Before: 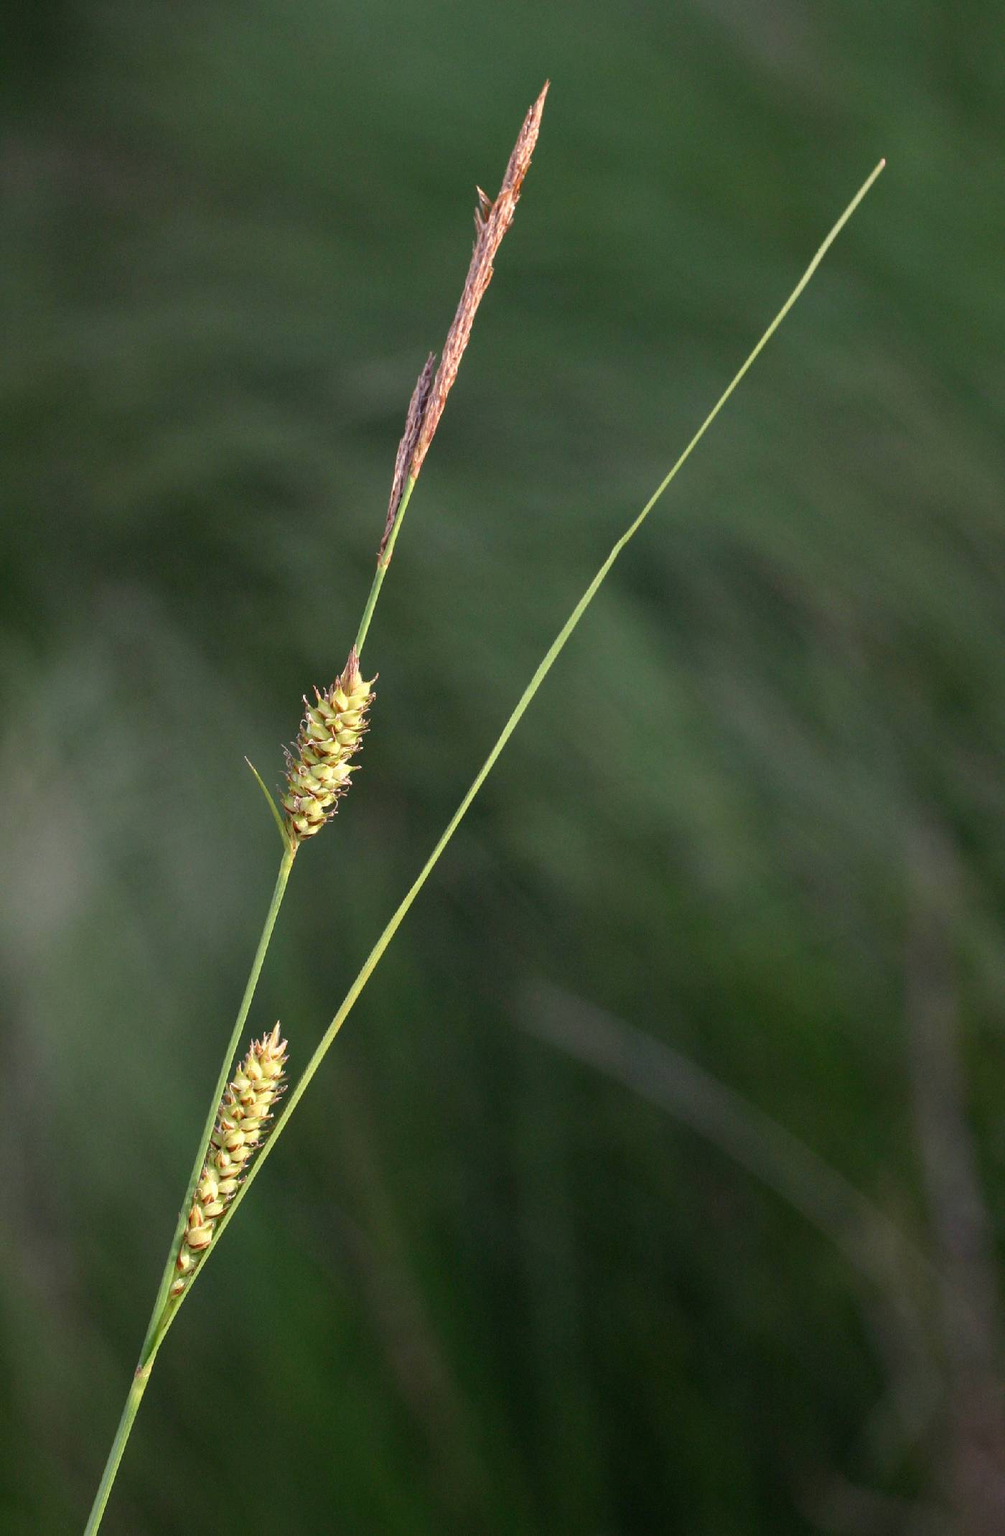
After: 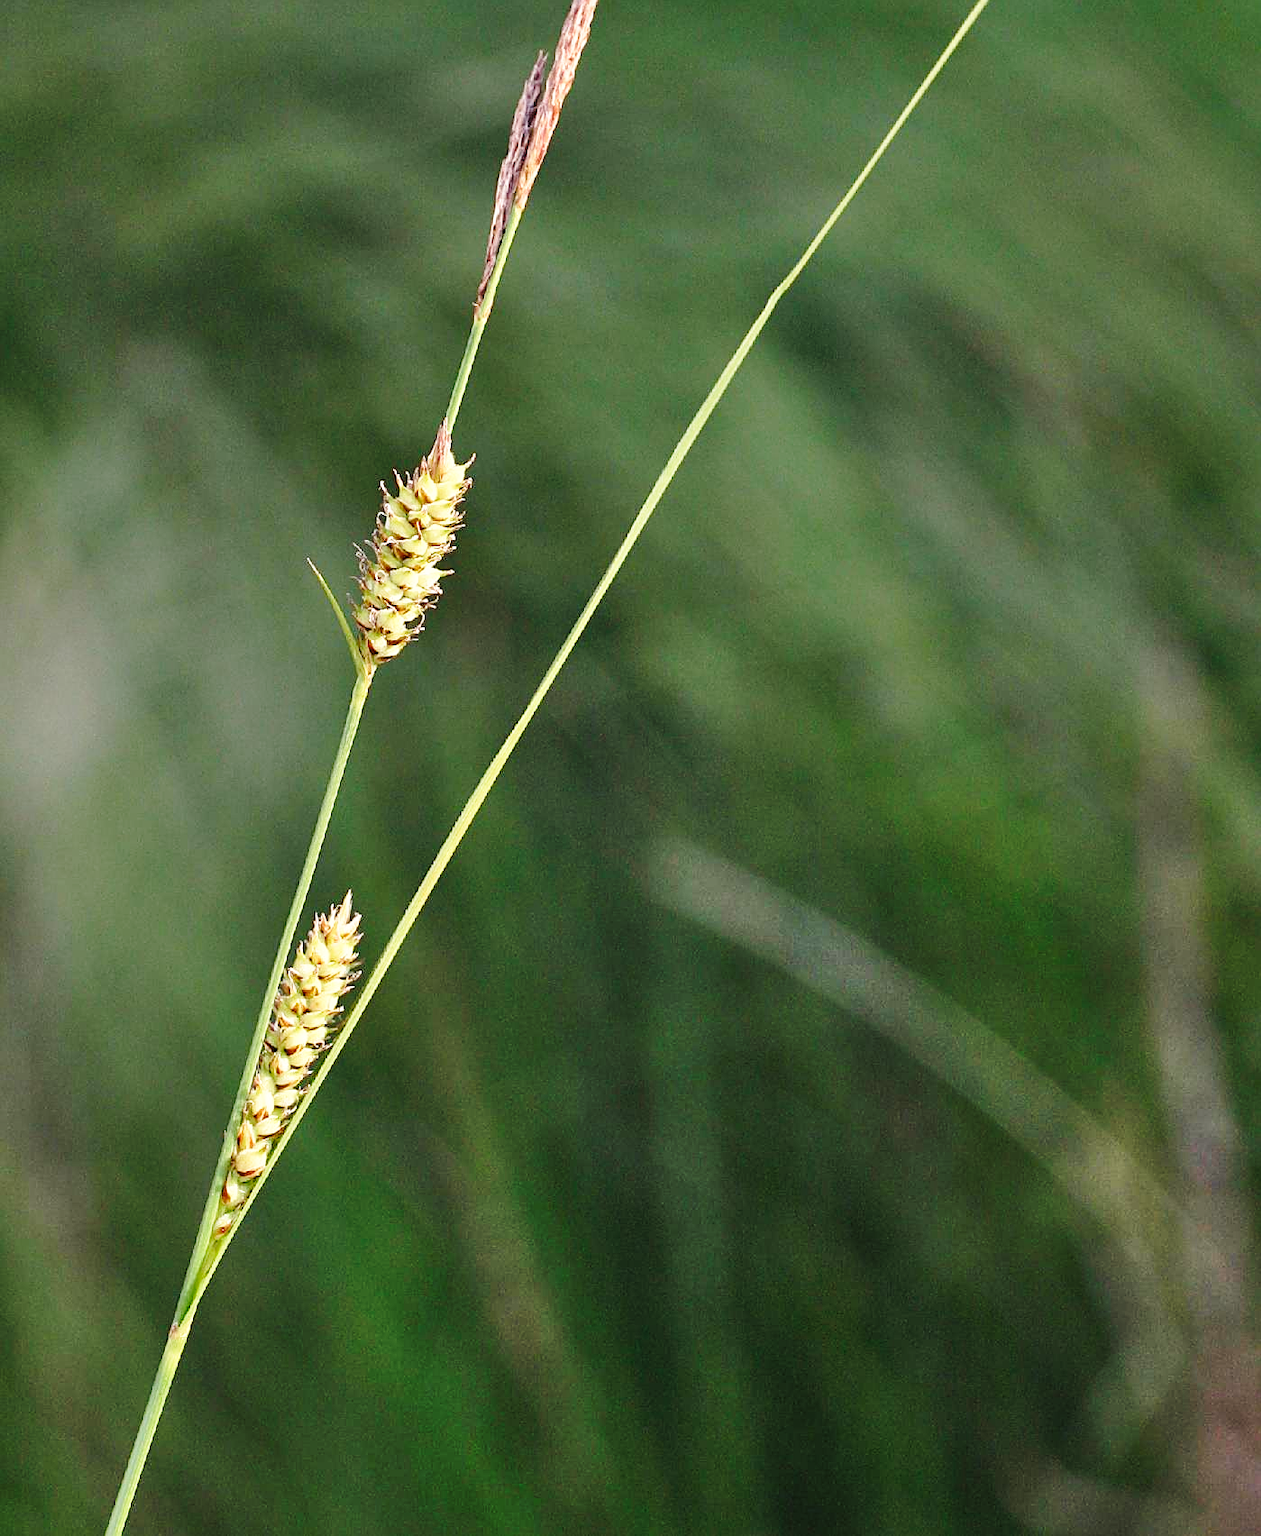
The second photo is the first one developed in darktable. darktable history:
sharpen: on, module defaults
base curve: curves: ch0 [(0, 0) (0.028, 0.03) (0.121, 0.232) (0.46, 0.748) (0.859, 0.968) (1, 1)], preserve colors none
crop and rotate: top 20.301%
color calibration: x 0.343, y 0.356, temperature 5130.42 K
shadows and highlights: shadows 59.83, highlights -60.41, soften with gaussian
